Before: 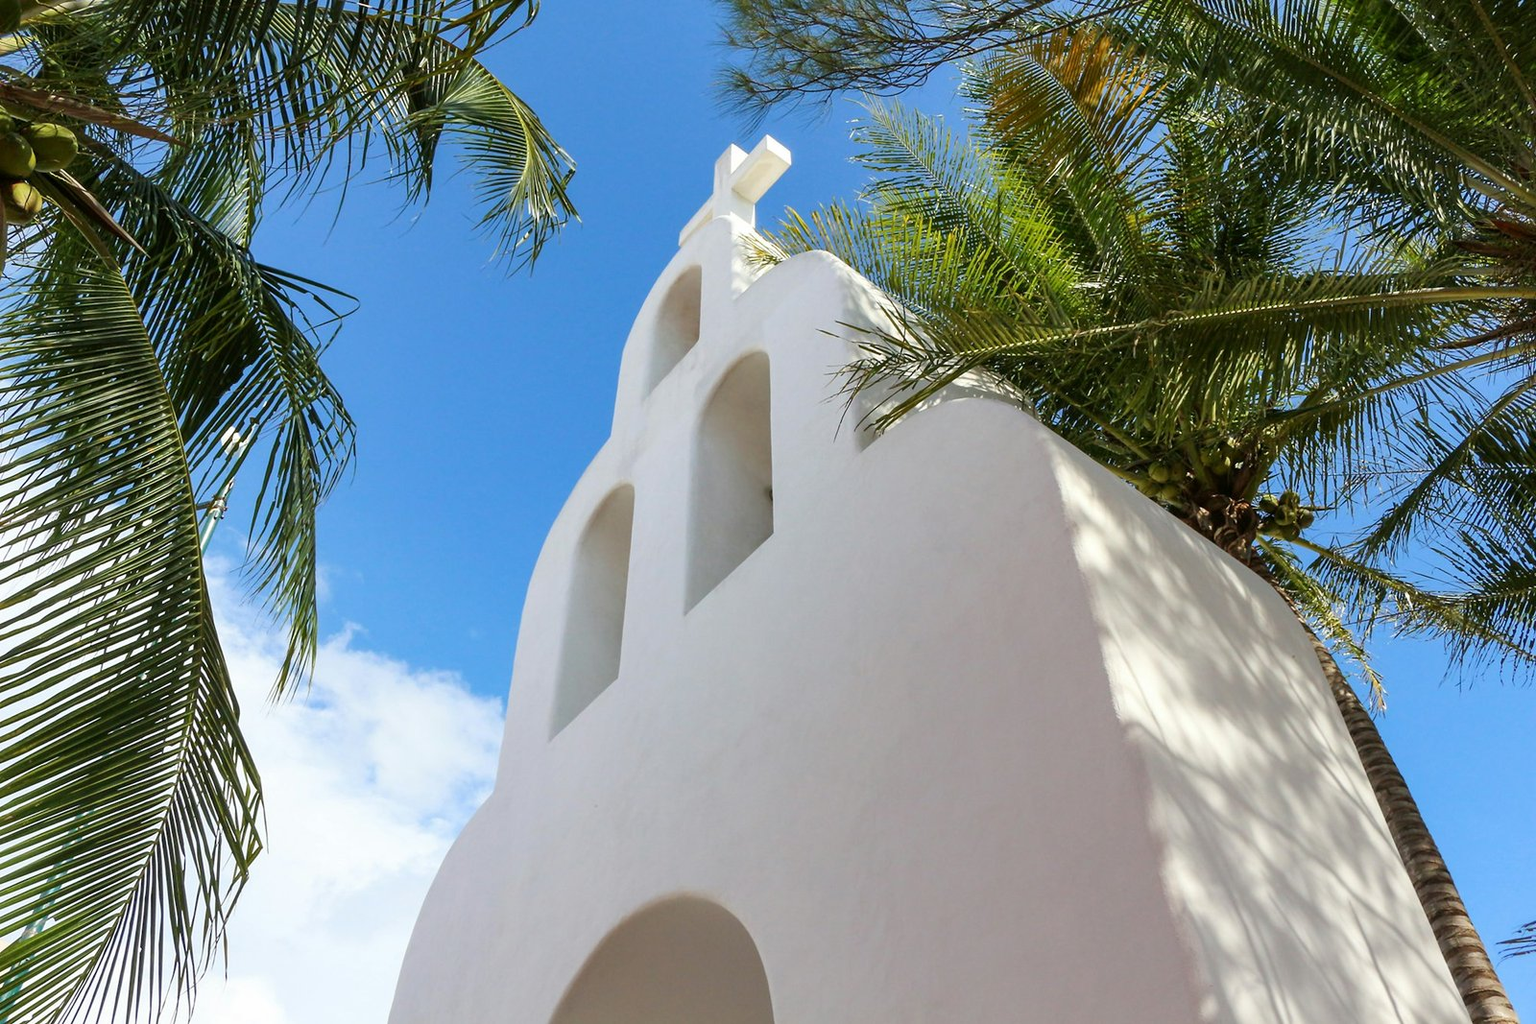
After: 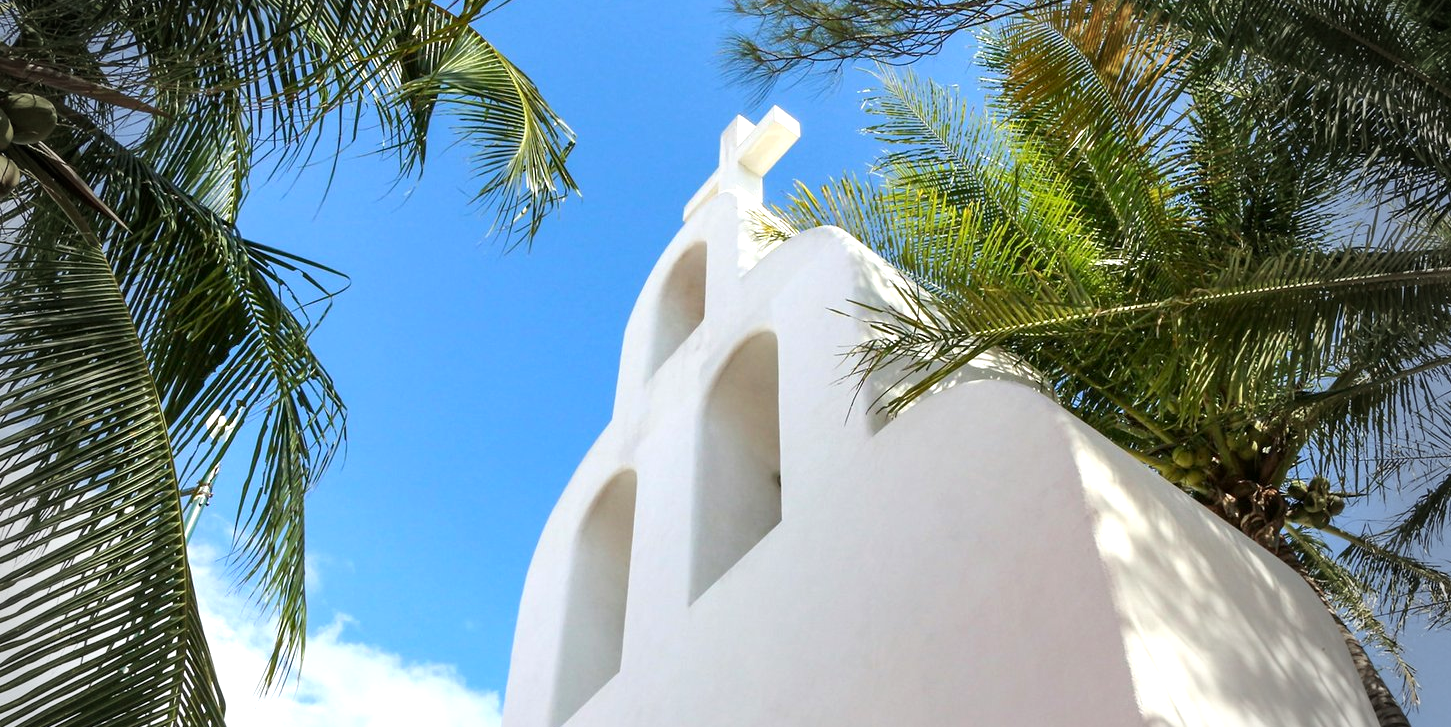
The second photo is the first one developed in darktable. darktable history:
vignetting: fall-off start 68.42%, fall-off radius 30.72%, center (-0.03, 0.234), width/height ratio 0.985, shape 0.848, unbound false
crop: left 1.526%, top 3.371%, right 7.743%, bottom 28.414%
exposure: black level correction 0.001, exposure 0.499 EV, compensate highlight preservation false
